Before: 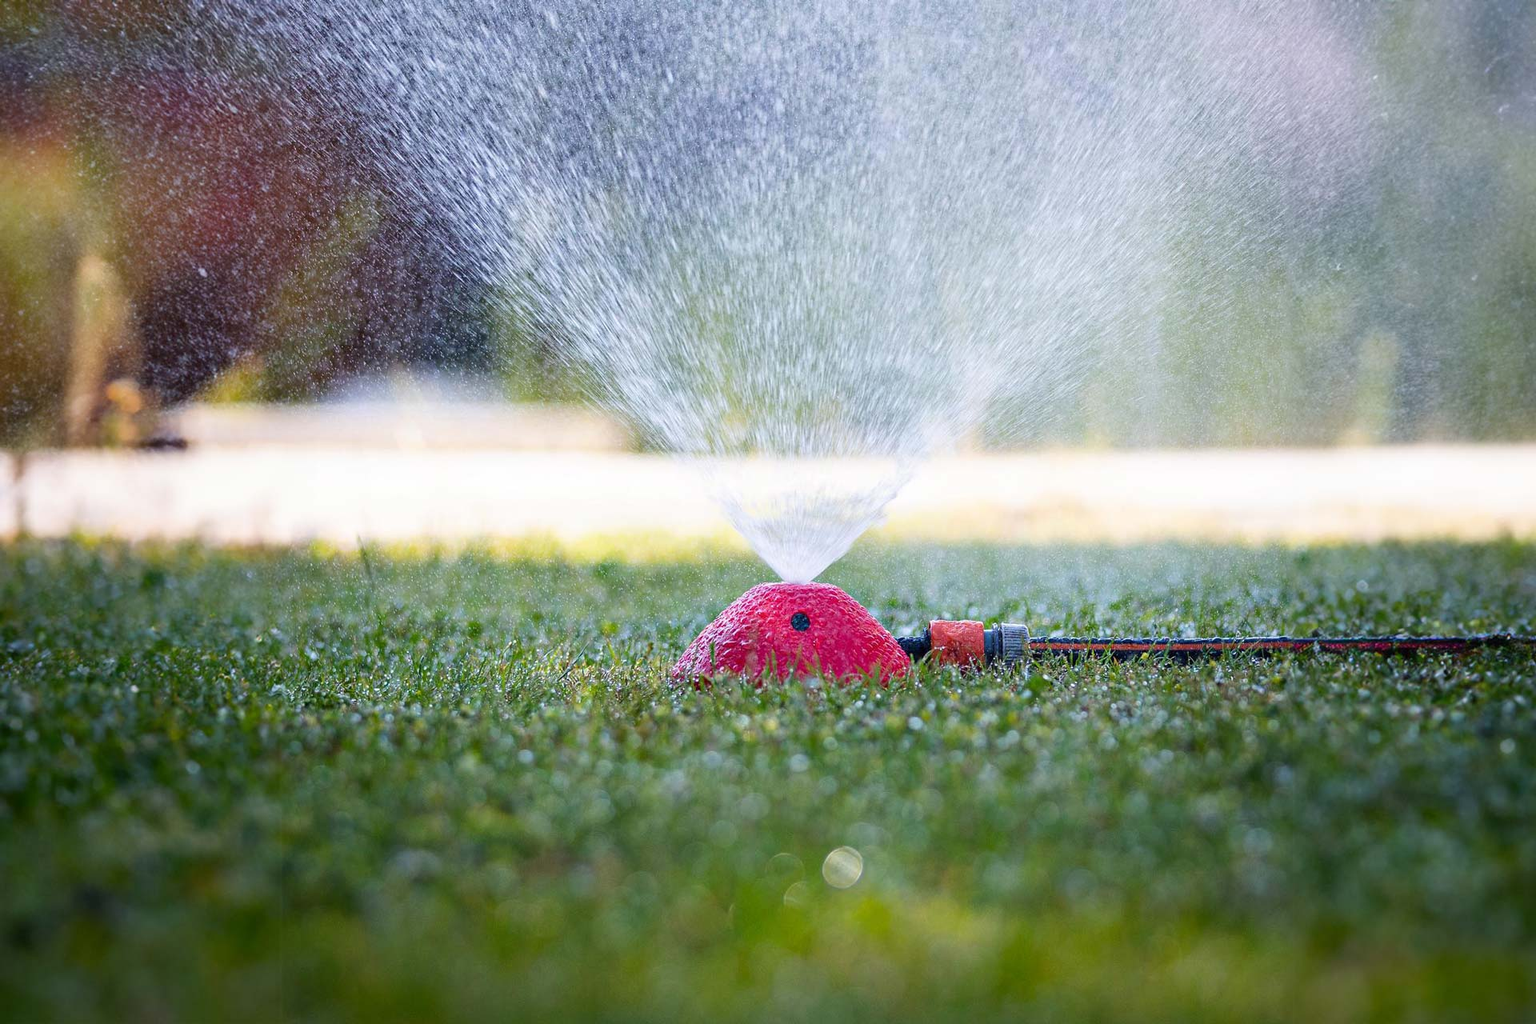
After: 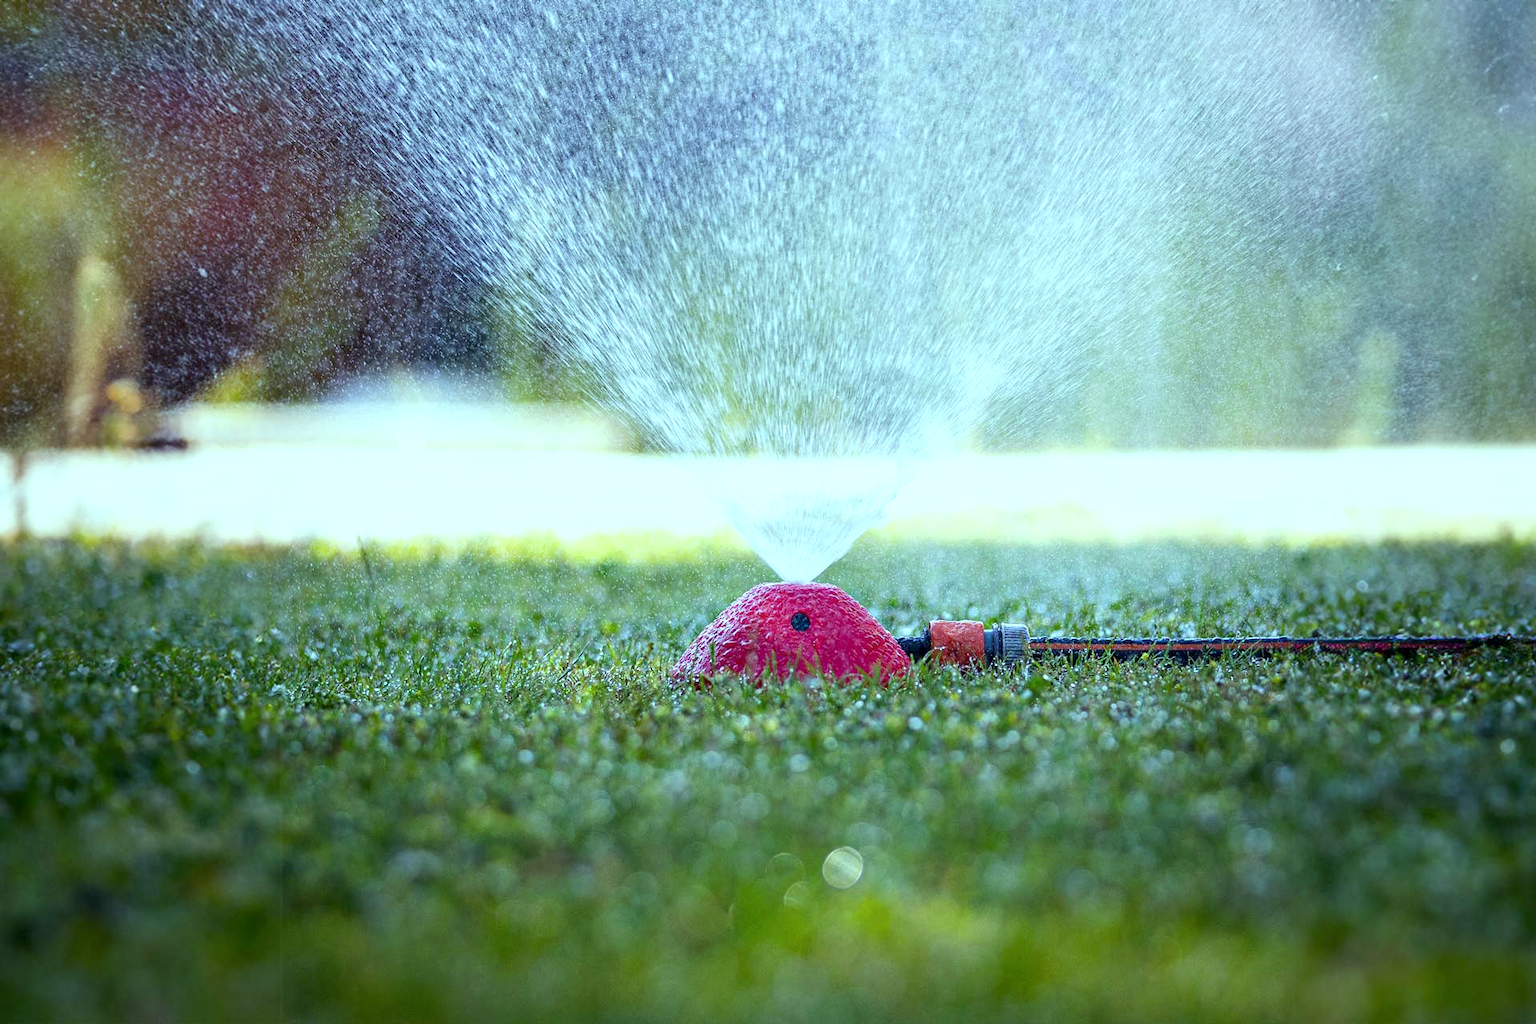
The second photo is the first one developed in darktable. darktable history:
local contrast: highlights 100%, shadows 100%, detail 120%, midtone range 0.2
color correction: highlights a* 0.003, highlights b* -0.283
color balance: mode lift, gamma, gain (sRGB), lift [0.997, 0.979, 1.021, 1.011], gamma [1, 1.084, 0.916, 0.998], gain [1, 0.87, 1.13, 1.101], contrast 4.55%, contrast fulcrum 38.24%, output saturation 104.09%
tone equalizer: on, module defaults
